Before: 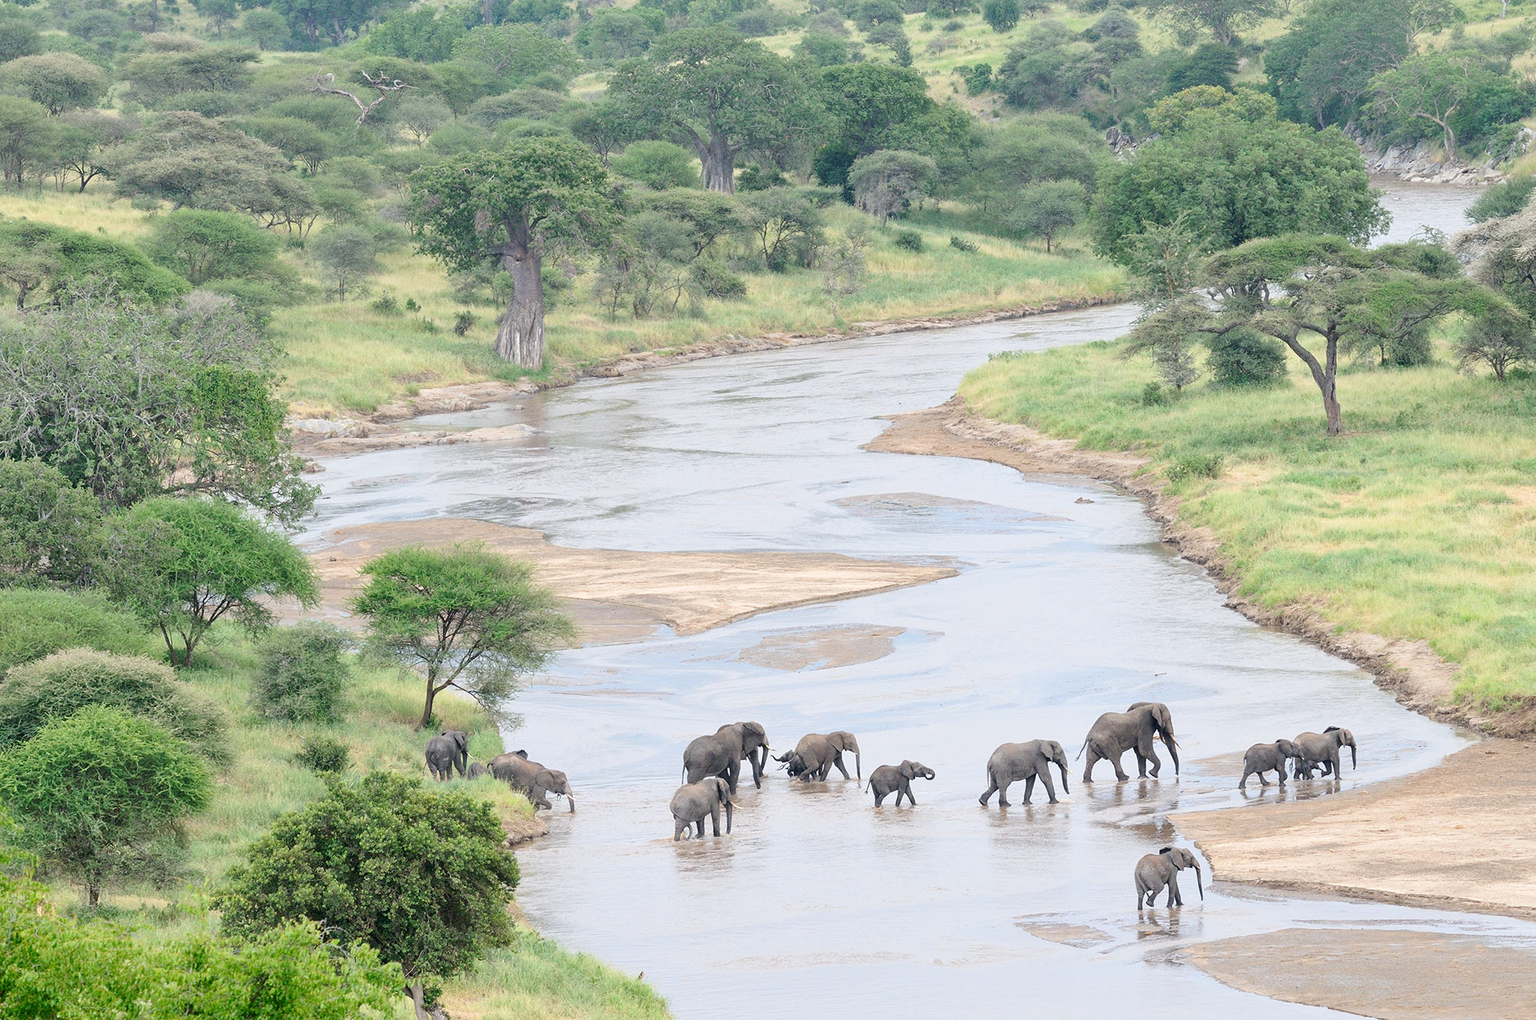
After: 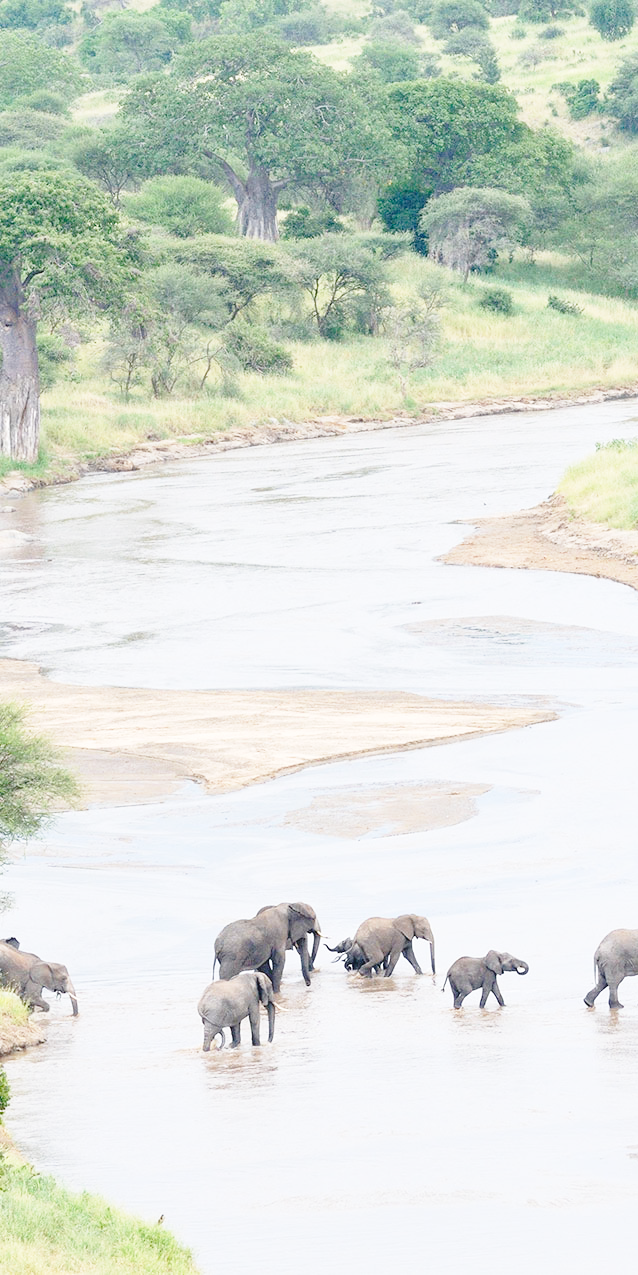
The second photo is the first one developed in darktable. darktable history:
crop: left 33.36%, right 33.36%
base curve: curves: ch0 [(0, 0) (0.028, 0.03) (0.121, 0.232) (0.46, 0.748) (0.859, 0.968) (1, 1)], preserve colors none
rgb curve: curves: ch0 [(0, 0) (0.053, 0.068) (0.122, 0.128) (1, 1)]
